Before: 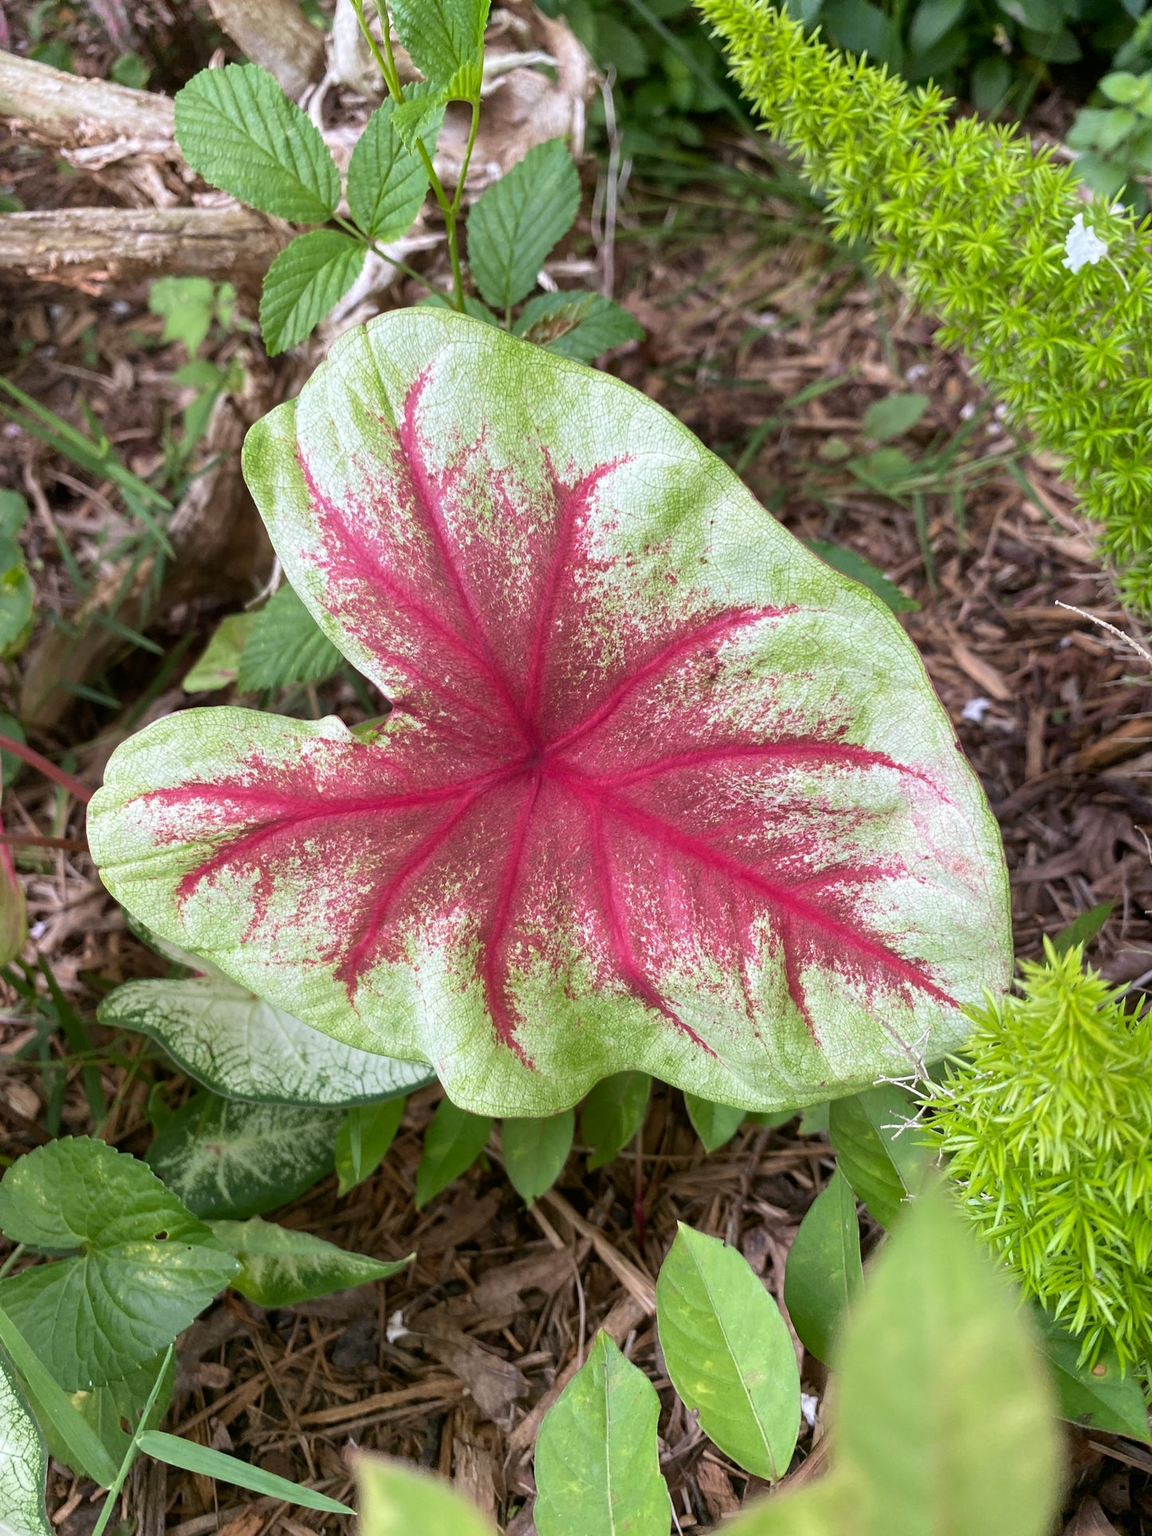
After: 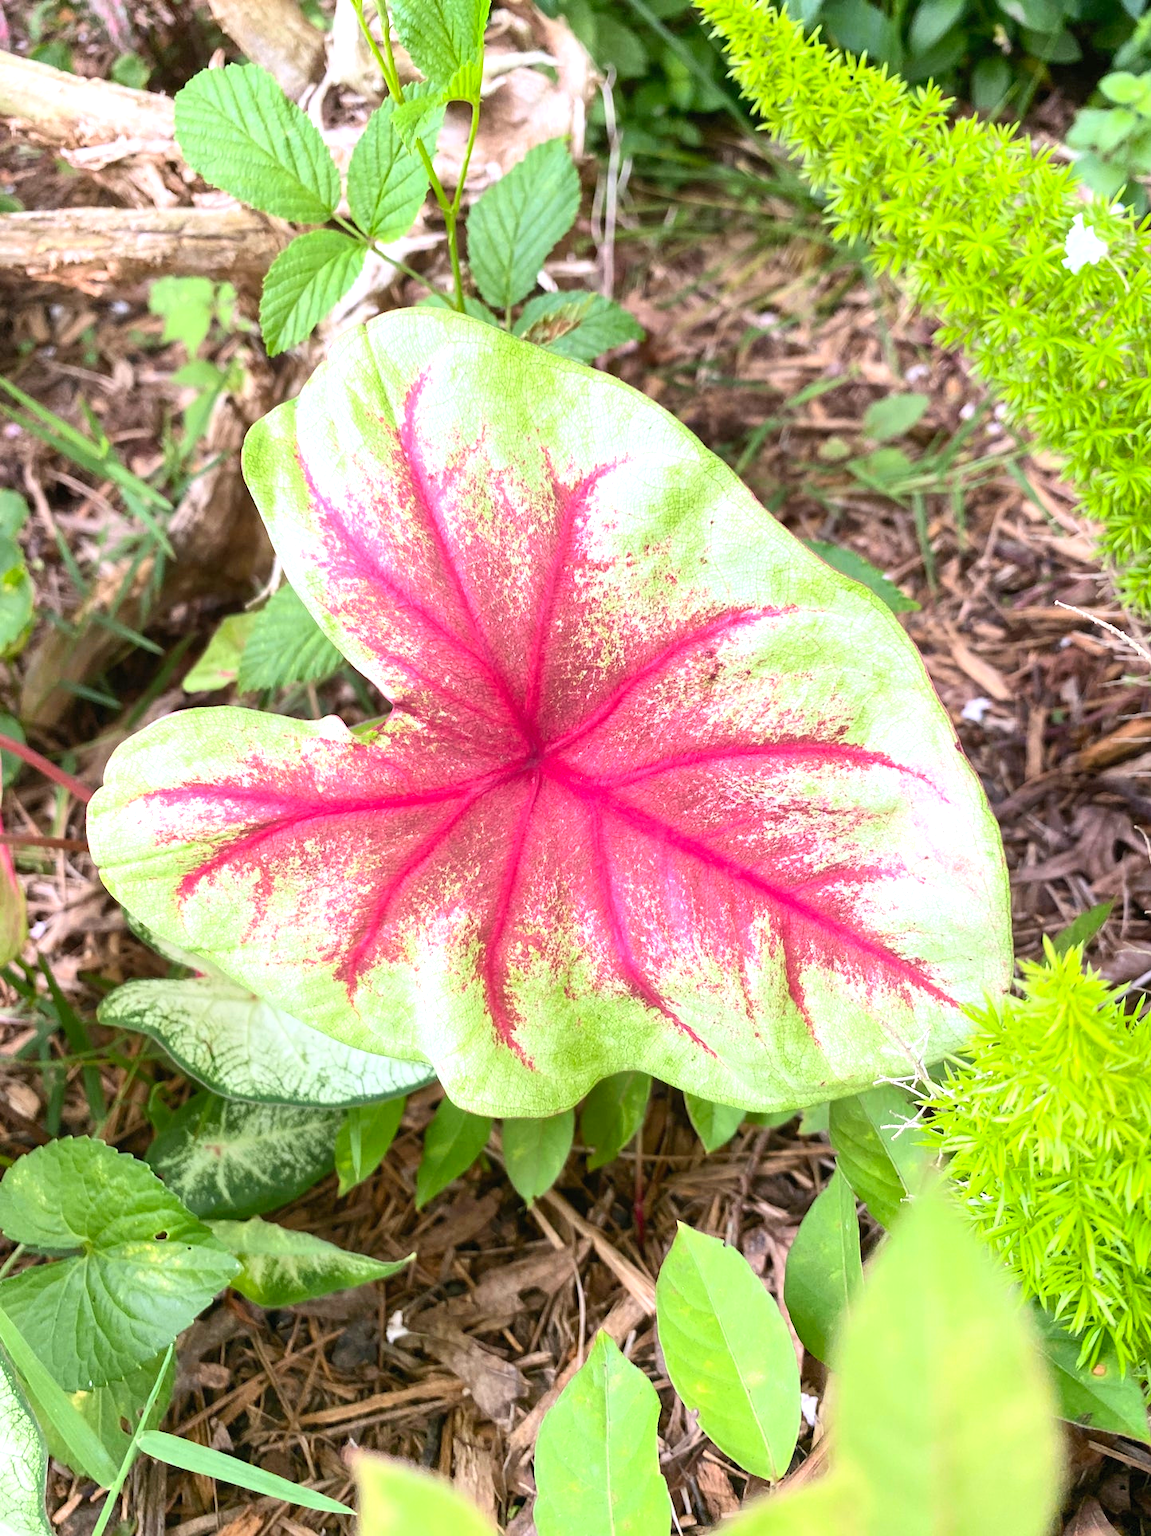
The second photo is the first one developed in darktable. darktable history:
contrast brightness saturation: contrast 0.197, brightness 0.156, saturation 0.228
exposure: black level correction 0, exposure 0.69 EV, compensate highlight preservation false
